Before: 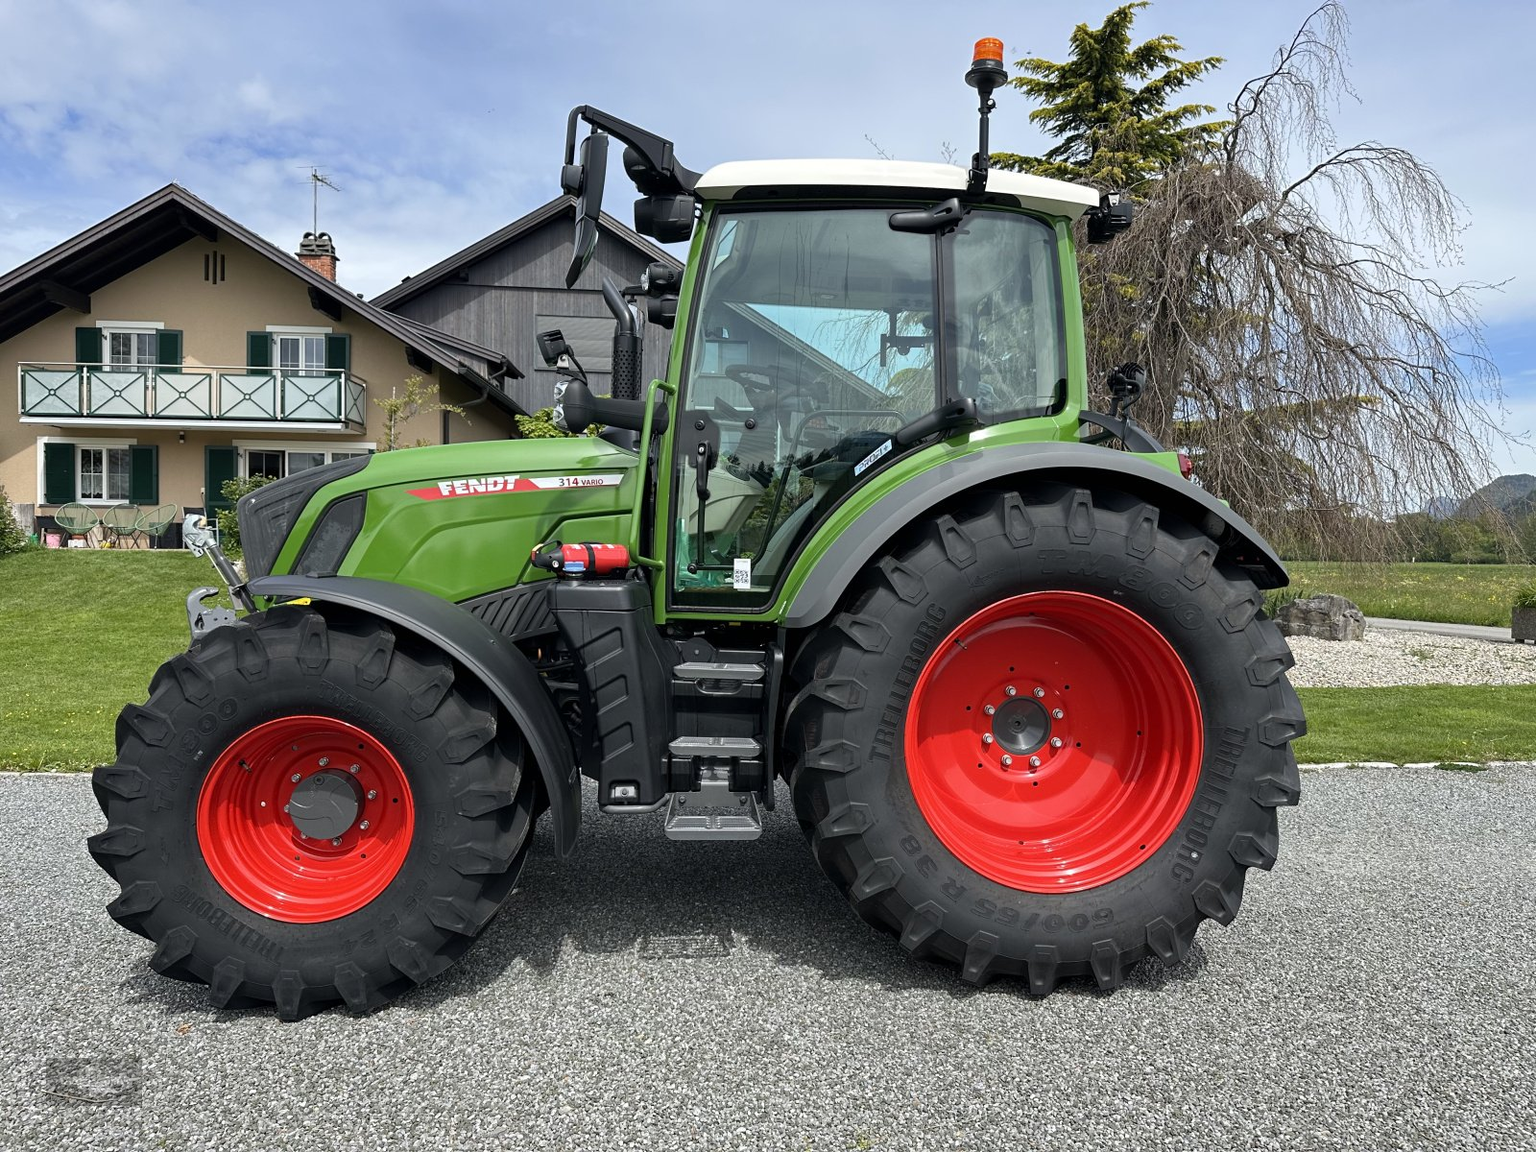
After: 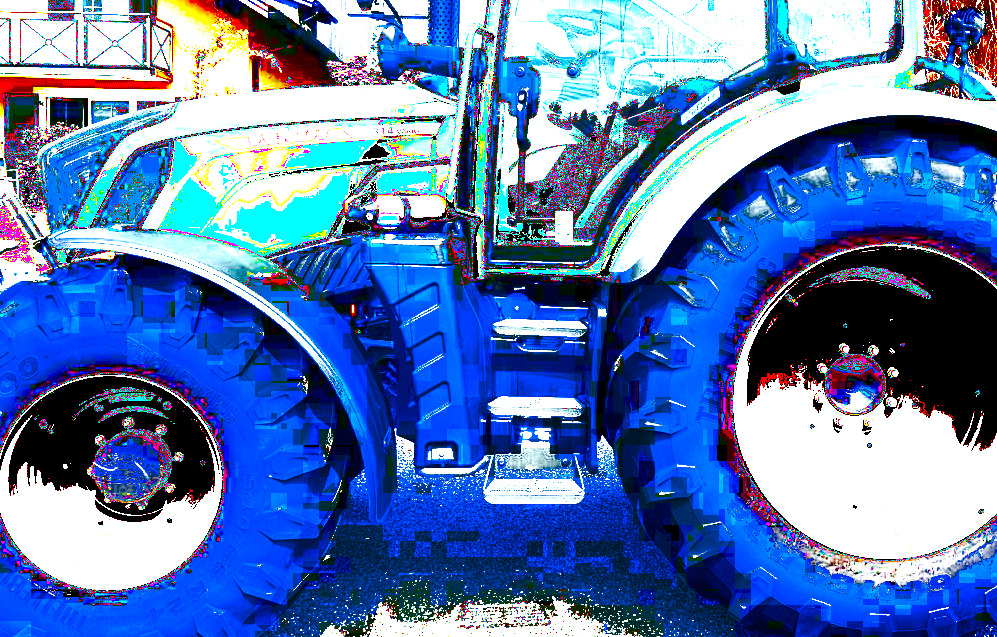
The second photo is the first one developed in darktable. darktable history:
color zones: curves: ch0 [(0, 0.5) (0.125, 0.4) (0.25, 0.5) (0.375, 0.4) (0.5, 0.4) (0.625, 0.35) (0.75, 0.35) (0.875, 0.5)]; ch1 [(0, 0.35) (0.125, 0.45) (0.25, 0.35) (0.375, 0.35) (0.5, 0.35) (0.625, 0.35) (0.75, 0.45) (0.875, 0.35)]; ch2 [(0, 0.6) (0.125, 0.5) (0.25, 0.5) (0.375, 0.6) (0.5, 0.6) (0.625, 0.5) (0.75, 0.5) (0.875, 0.5)]
exposure: black level correction 0.099, exposure 3.003 EV, compensate exposure bias true, compensate highlight preservation false
local contrast: mode bilateral grid, contrast 16, coarseness 37, detail 103%, midtone range 0.2
crop: left 13.071%, top 30.984%, right 24.567%, bottom 15.871%
